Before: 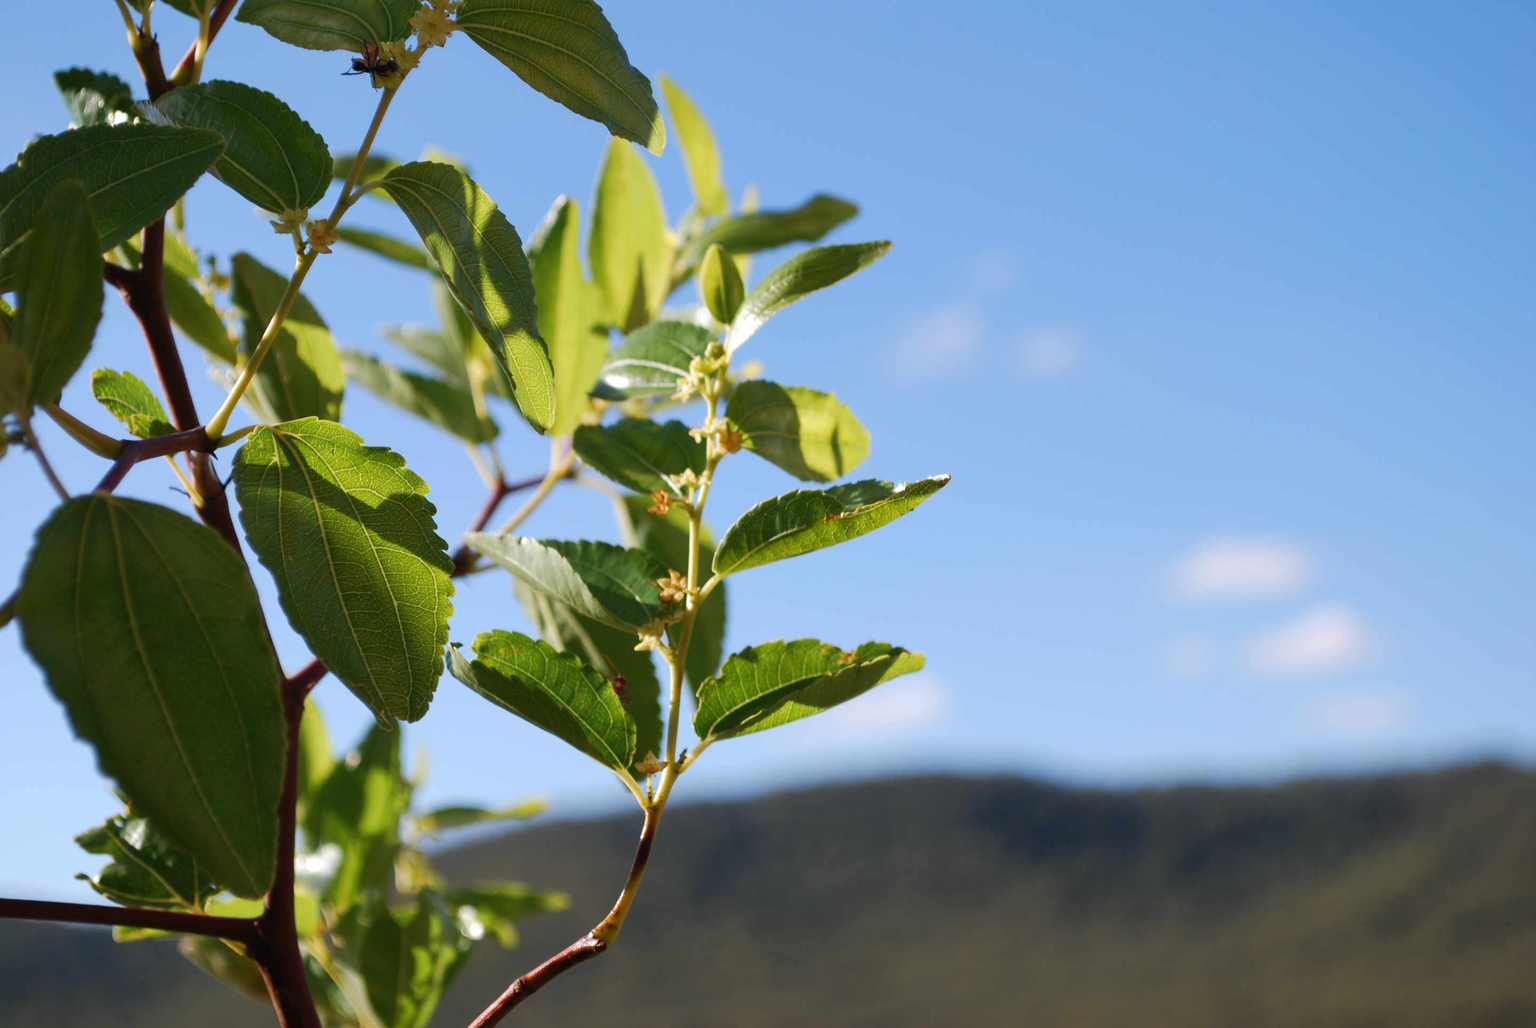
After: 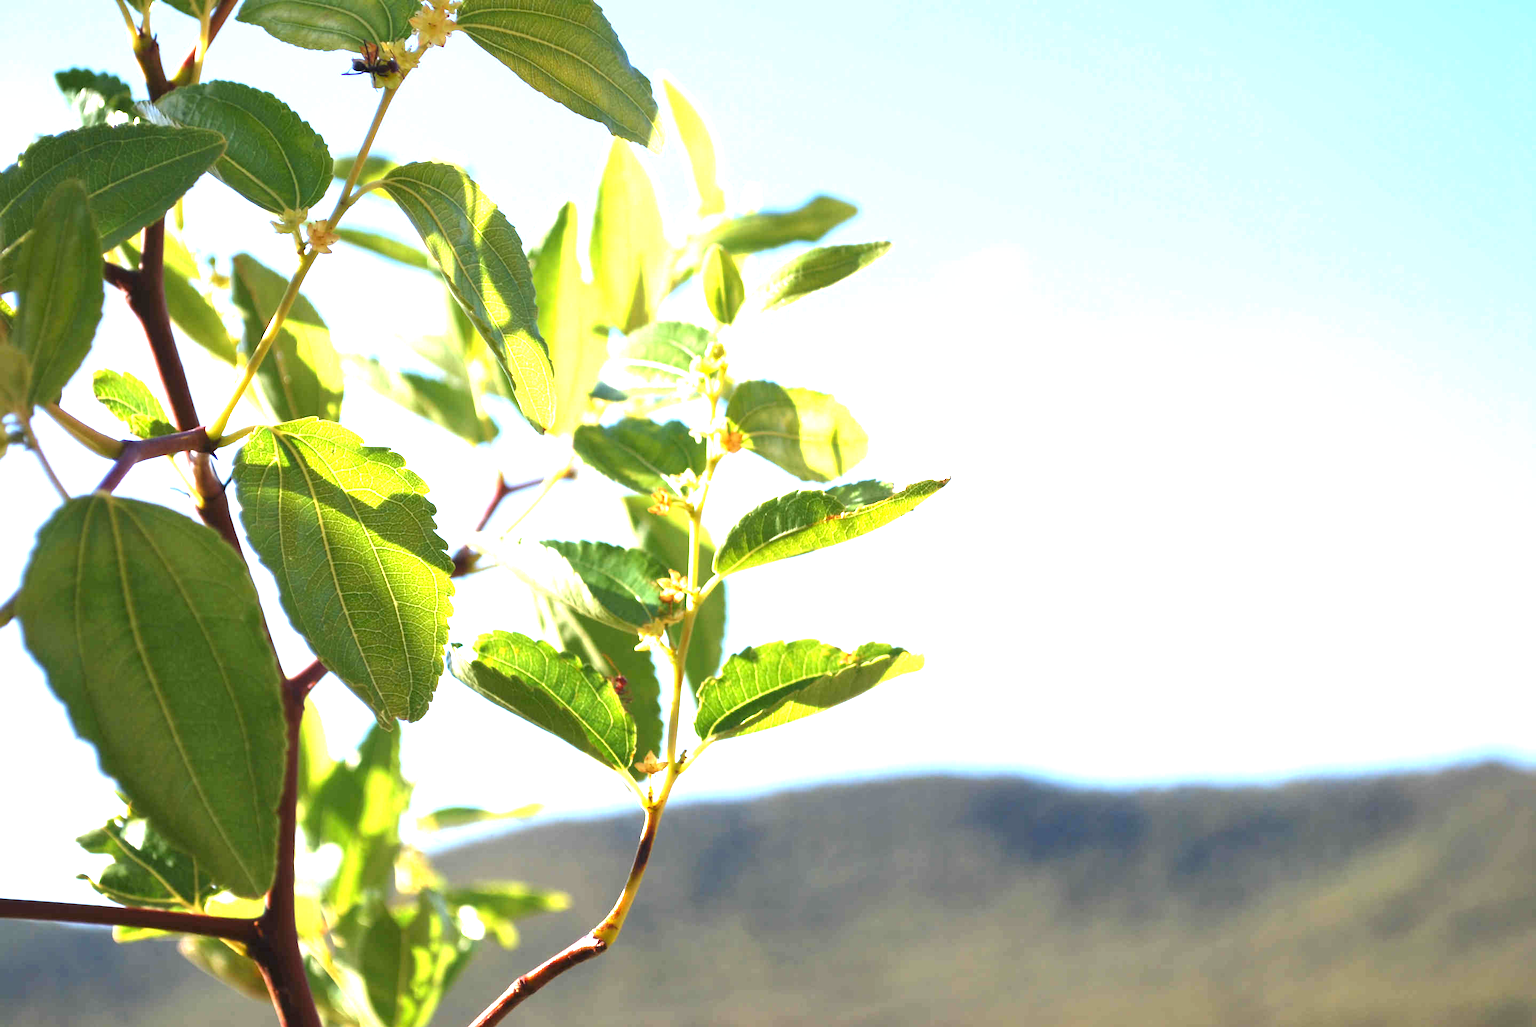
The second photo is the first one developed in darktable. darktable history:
exposure: black level correction 0, exposure 1.99 EV, compensate highlight preservation false
